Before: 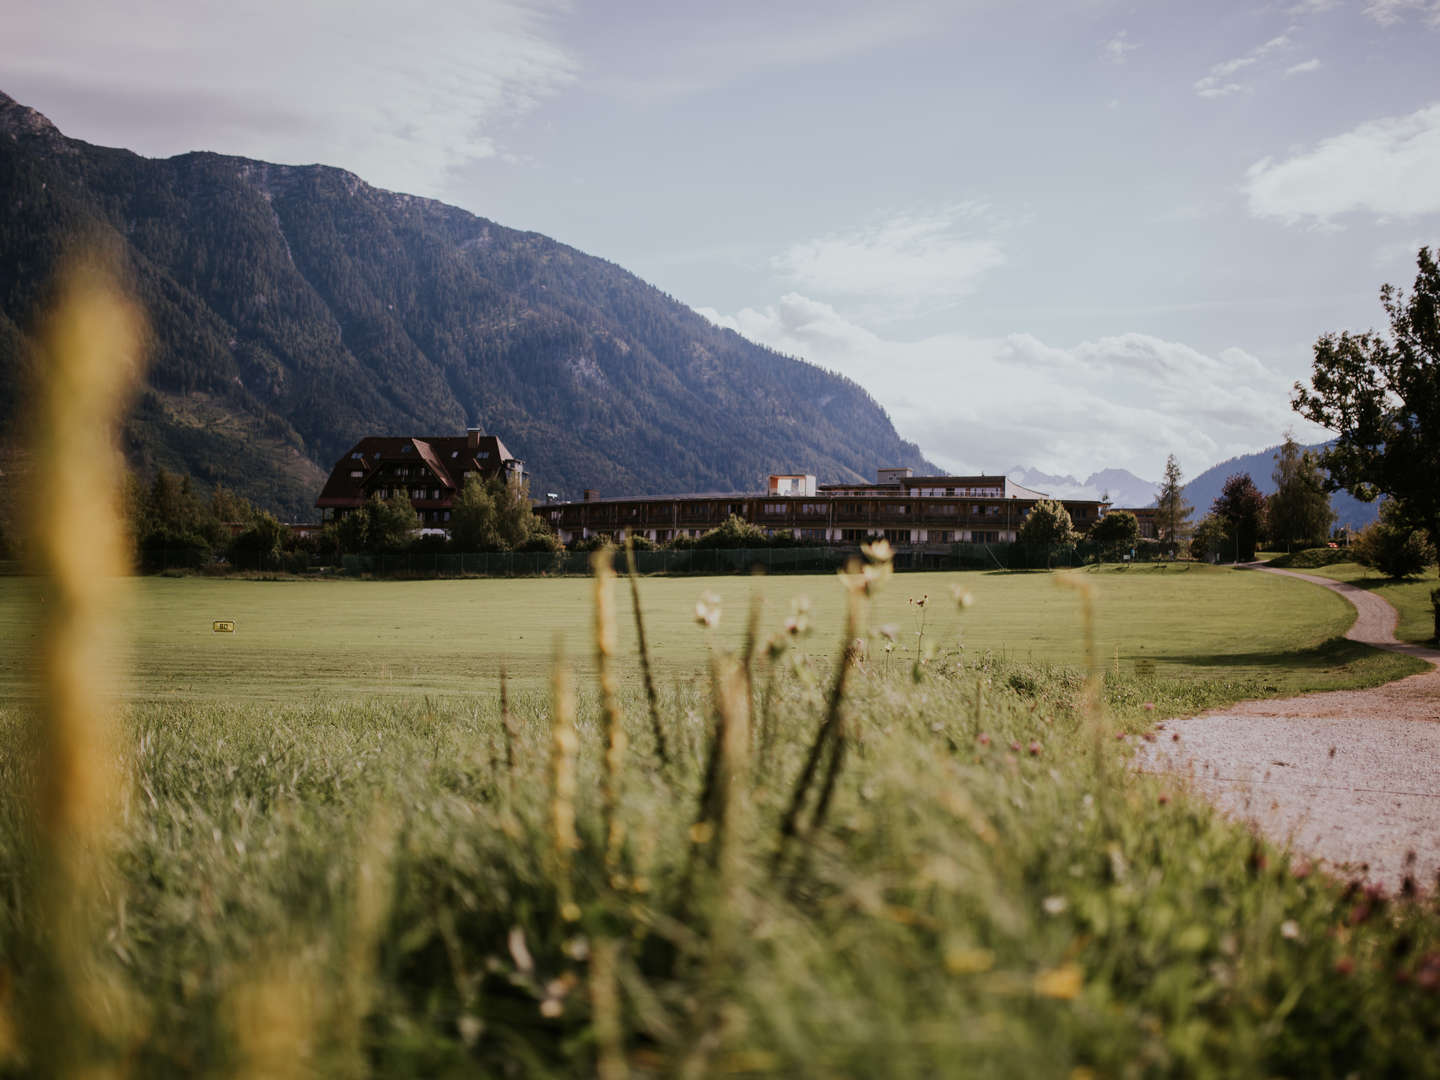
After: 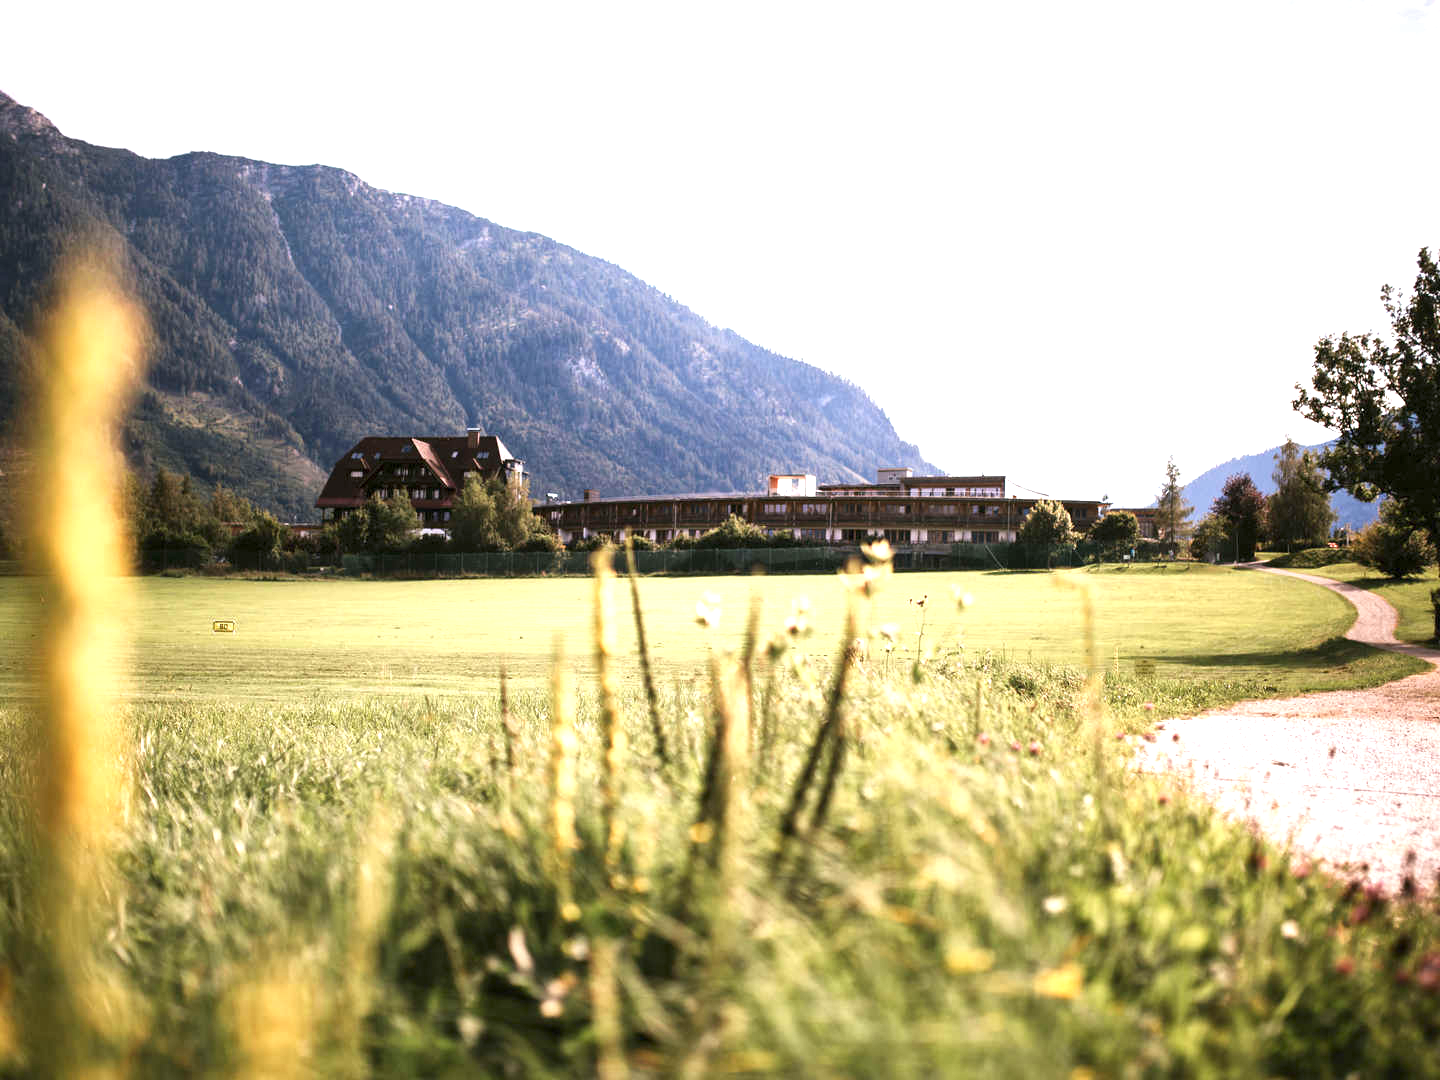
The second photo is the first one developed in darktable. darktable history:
local contrast: mode bilateral grid, contrast 20, coarseness 50, detail 120%, midtone range 0.2
exposure: black level correction 0, exposure 1.6 EV, compensate exposure bias true, compensate highlight preservation false
